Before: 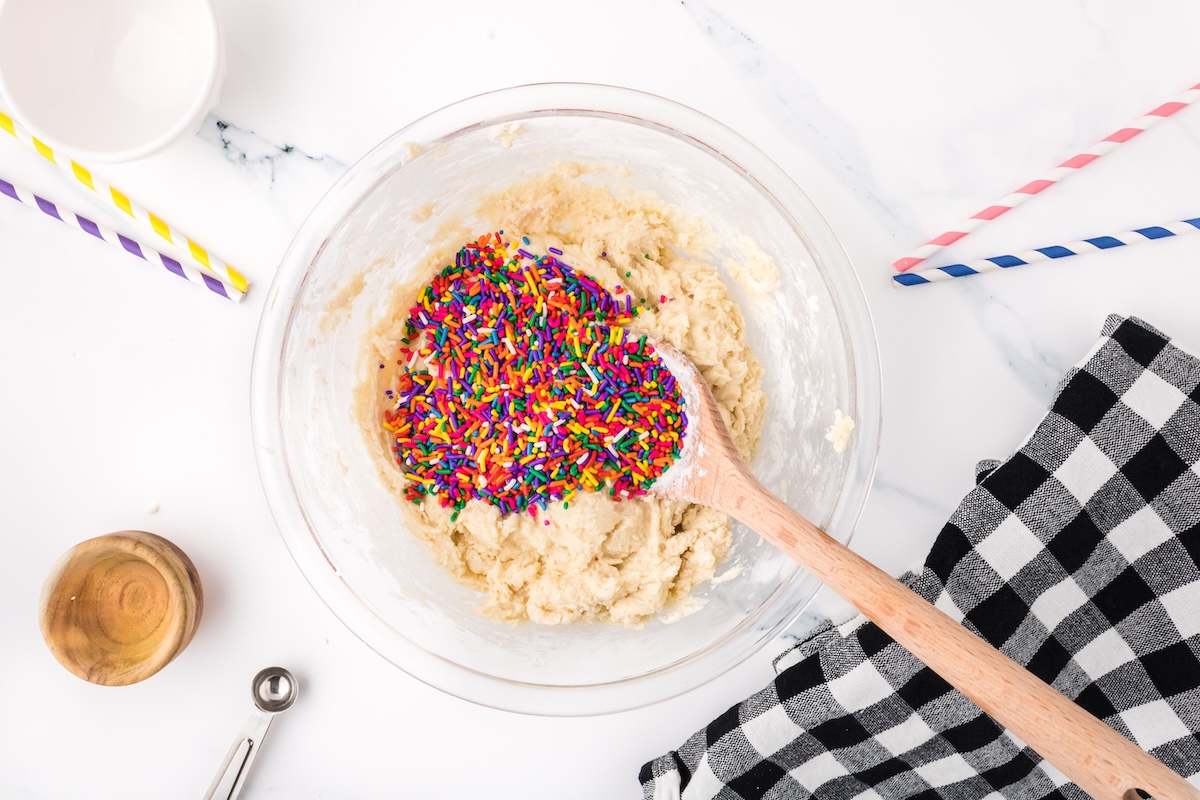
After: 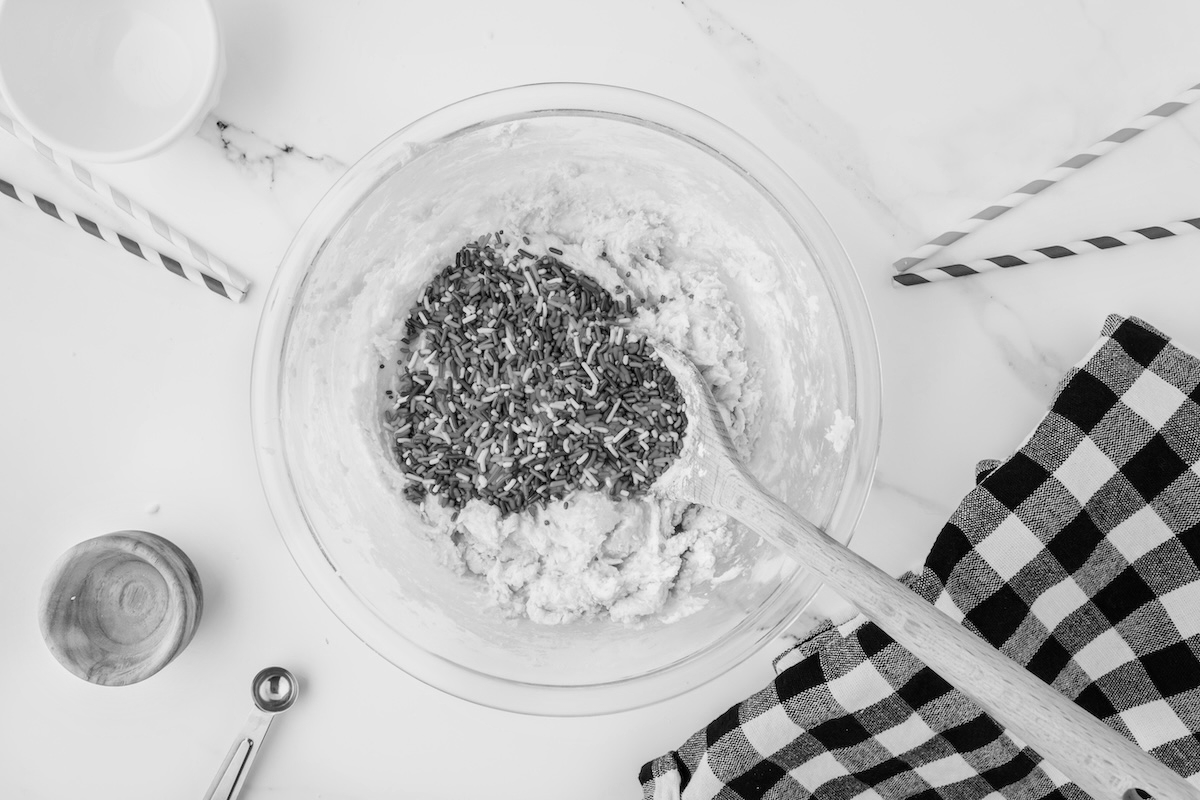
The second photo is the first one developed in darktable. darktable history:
local contrast: highlights 100%, shadows 100%, detail 120%, midtone range 0.2
monochrome: a 26.22, b 42.67, size 0.8
